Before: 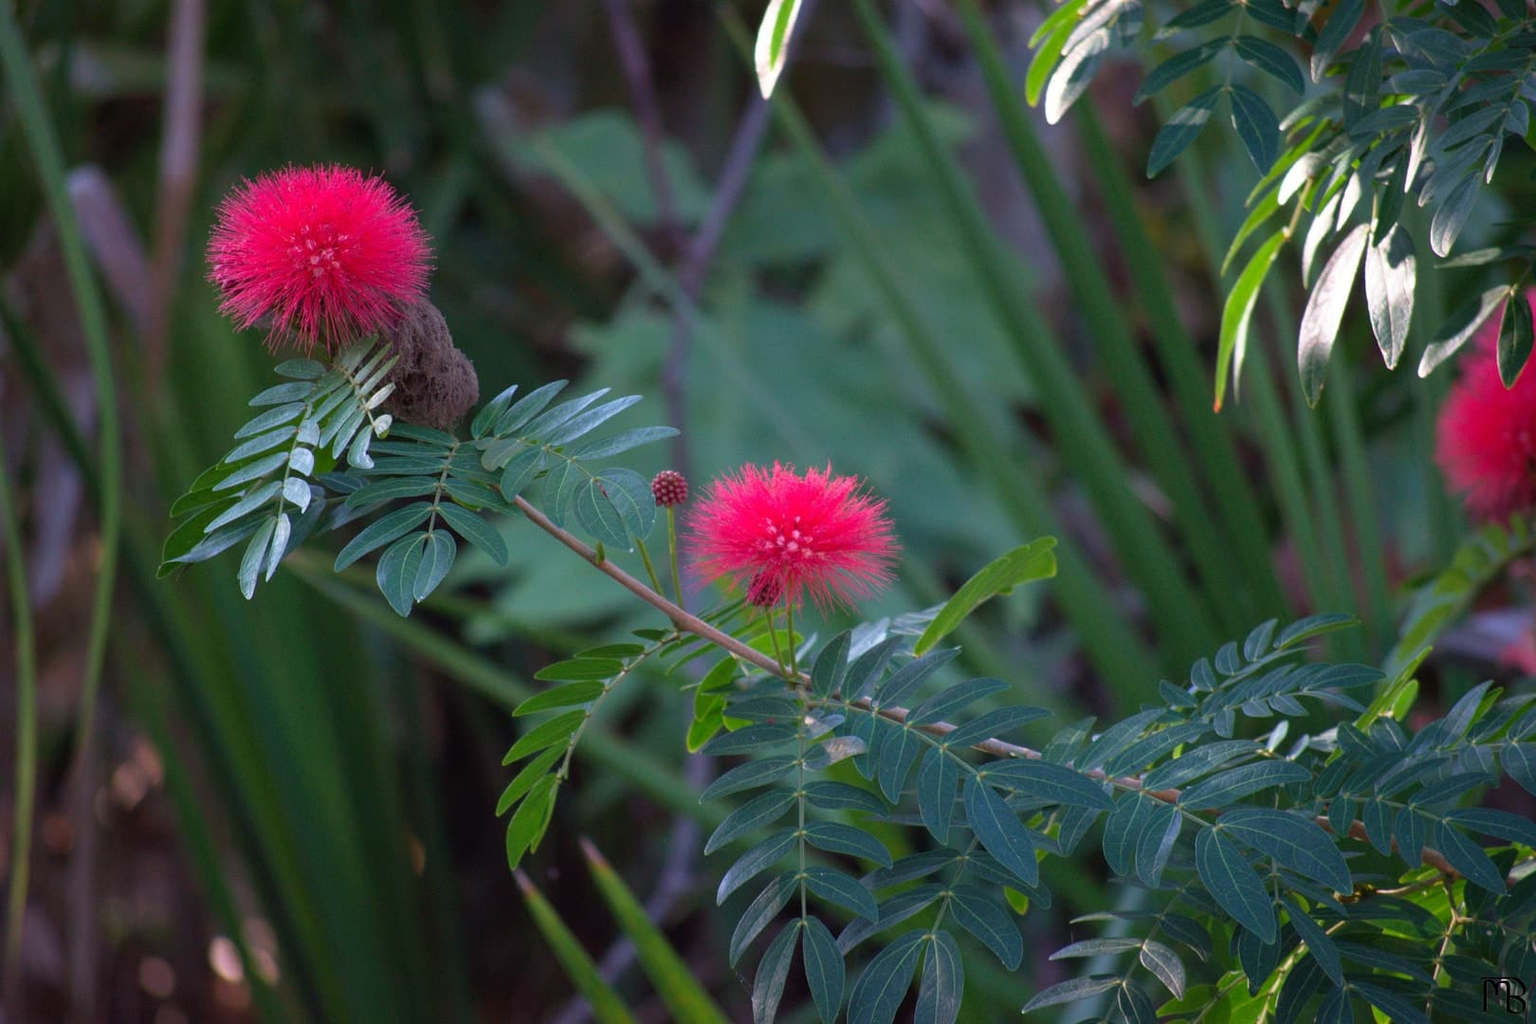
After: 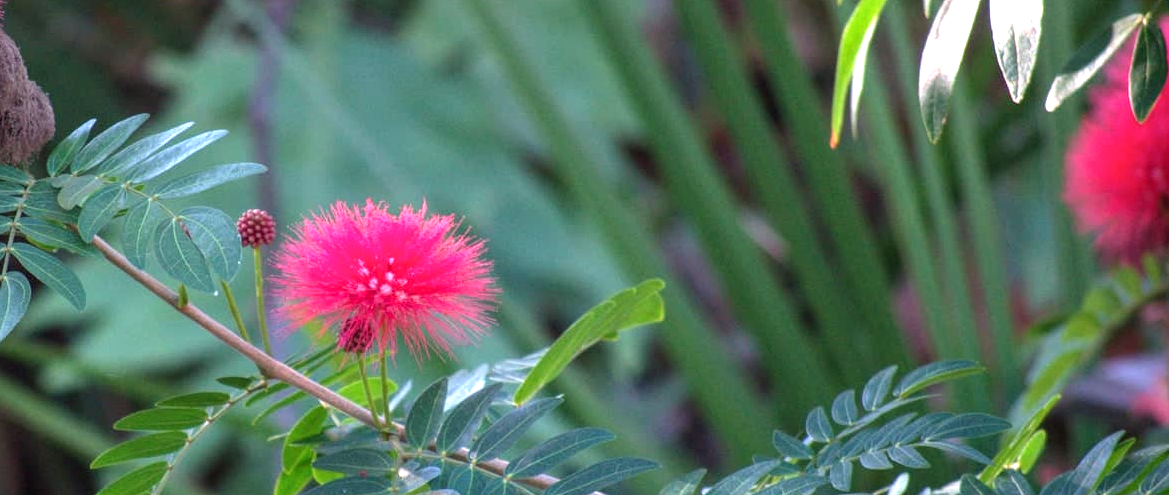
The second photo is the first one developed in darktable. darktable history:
crop and rotate: left 27.792%, top 26.717%, bottom 27.408%
local contrast: on, module defaults
exposure: black level correction -0.001, exposure 0.905 EV, compensate highlight preservation false
